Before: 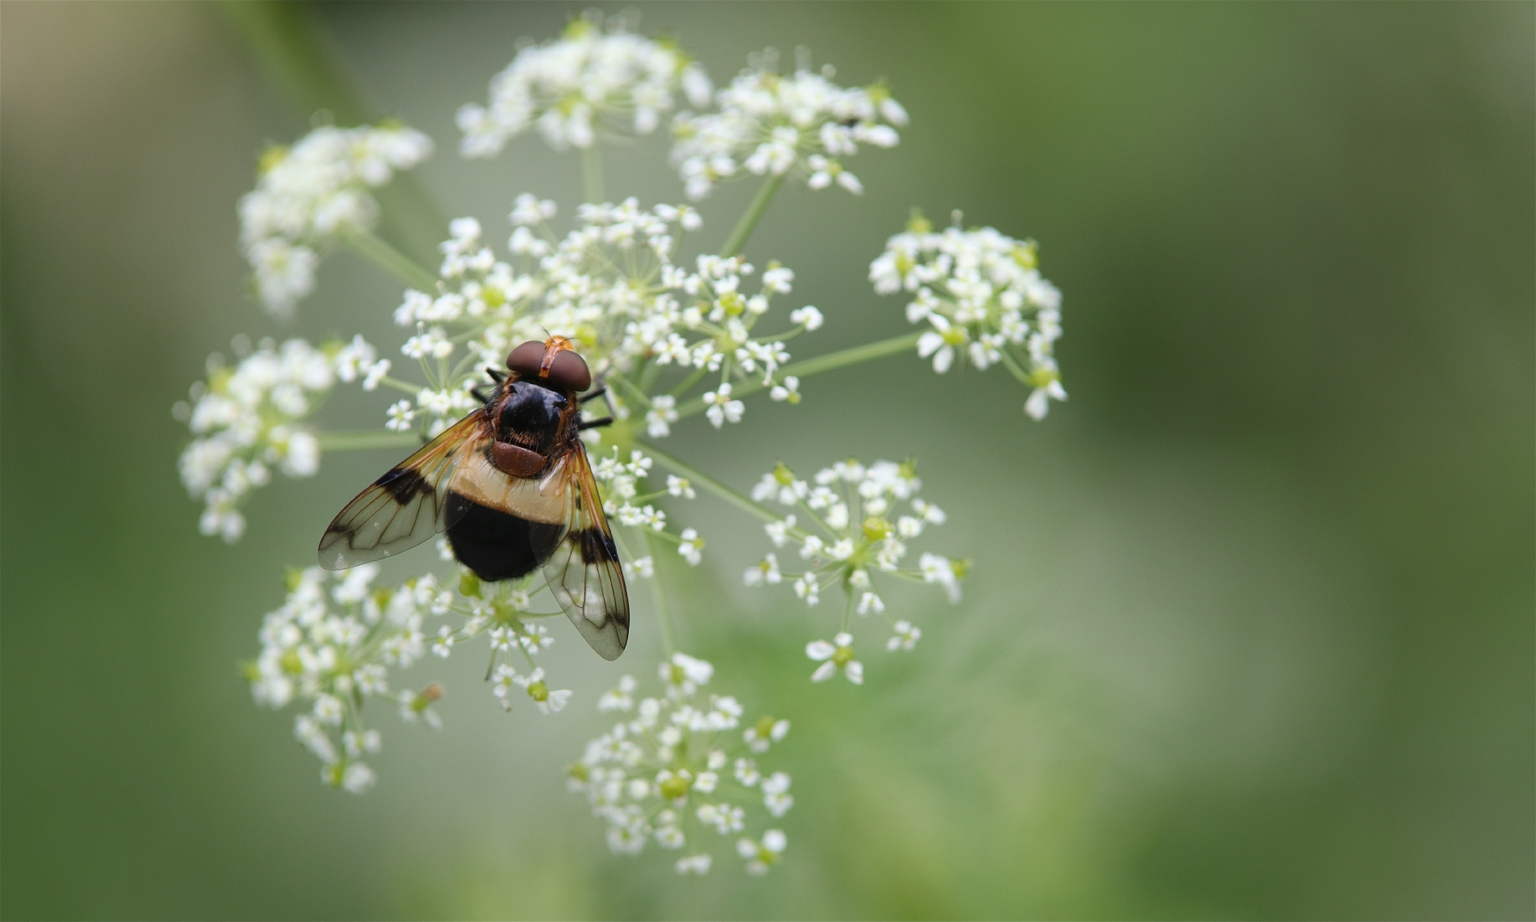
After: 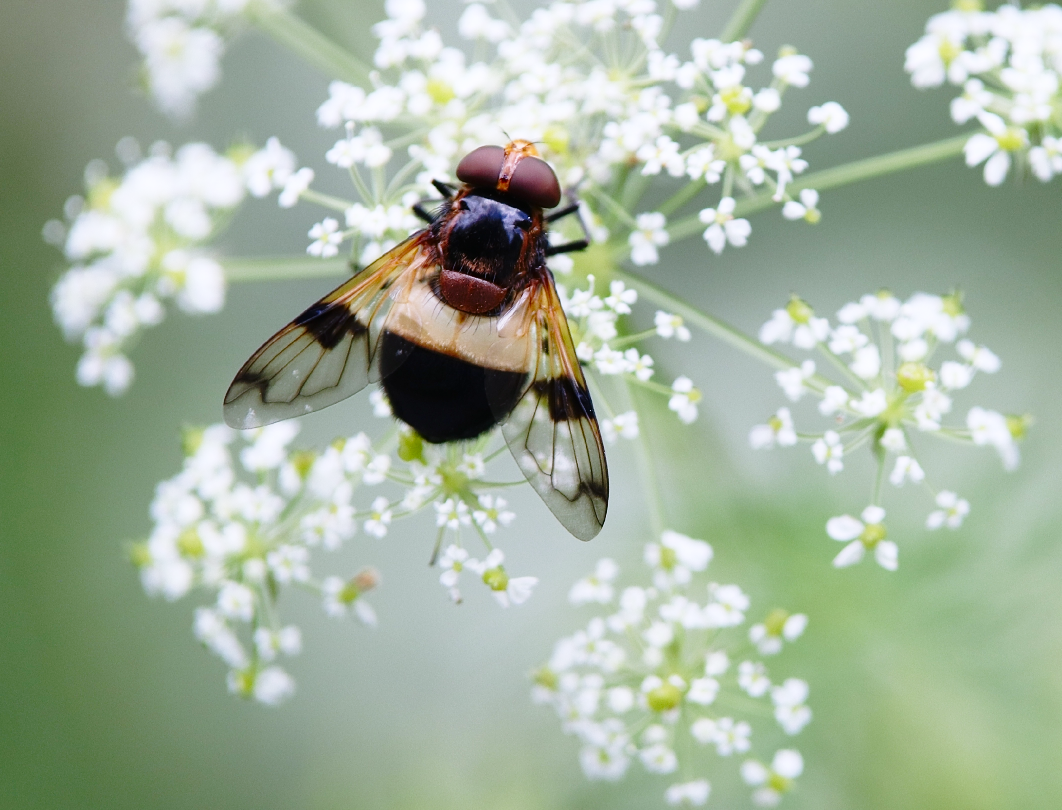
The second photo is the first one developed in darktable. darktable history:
exposure: exposure -0.064 EV, compensate highlight preservation false
contrast brightness saturation: brightness -0.098
crop: left 8.955%, top 24.242%, right 35.099%, bottom 4.695%
base curve: curves: ch0 [(0, 0) (0.028, 0.03) (0.121, 0.232) (0.46, 0.748) (0.859, 0.968) (1, 1)], preserve colors none
color calibration: illuminant custom, x 0.363, y 0.386, temperature 4520.84 K
